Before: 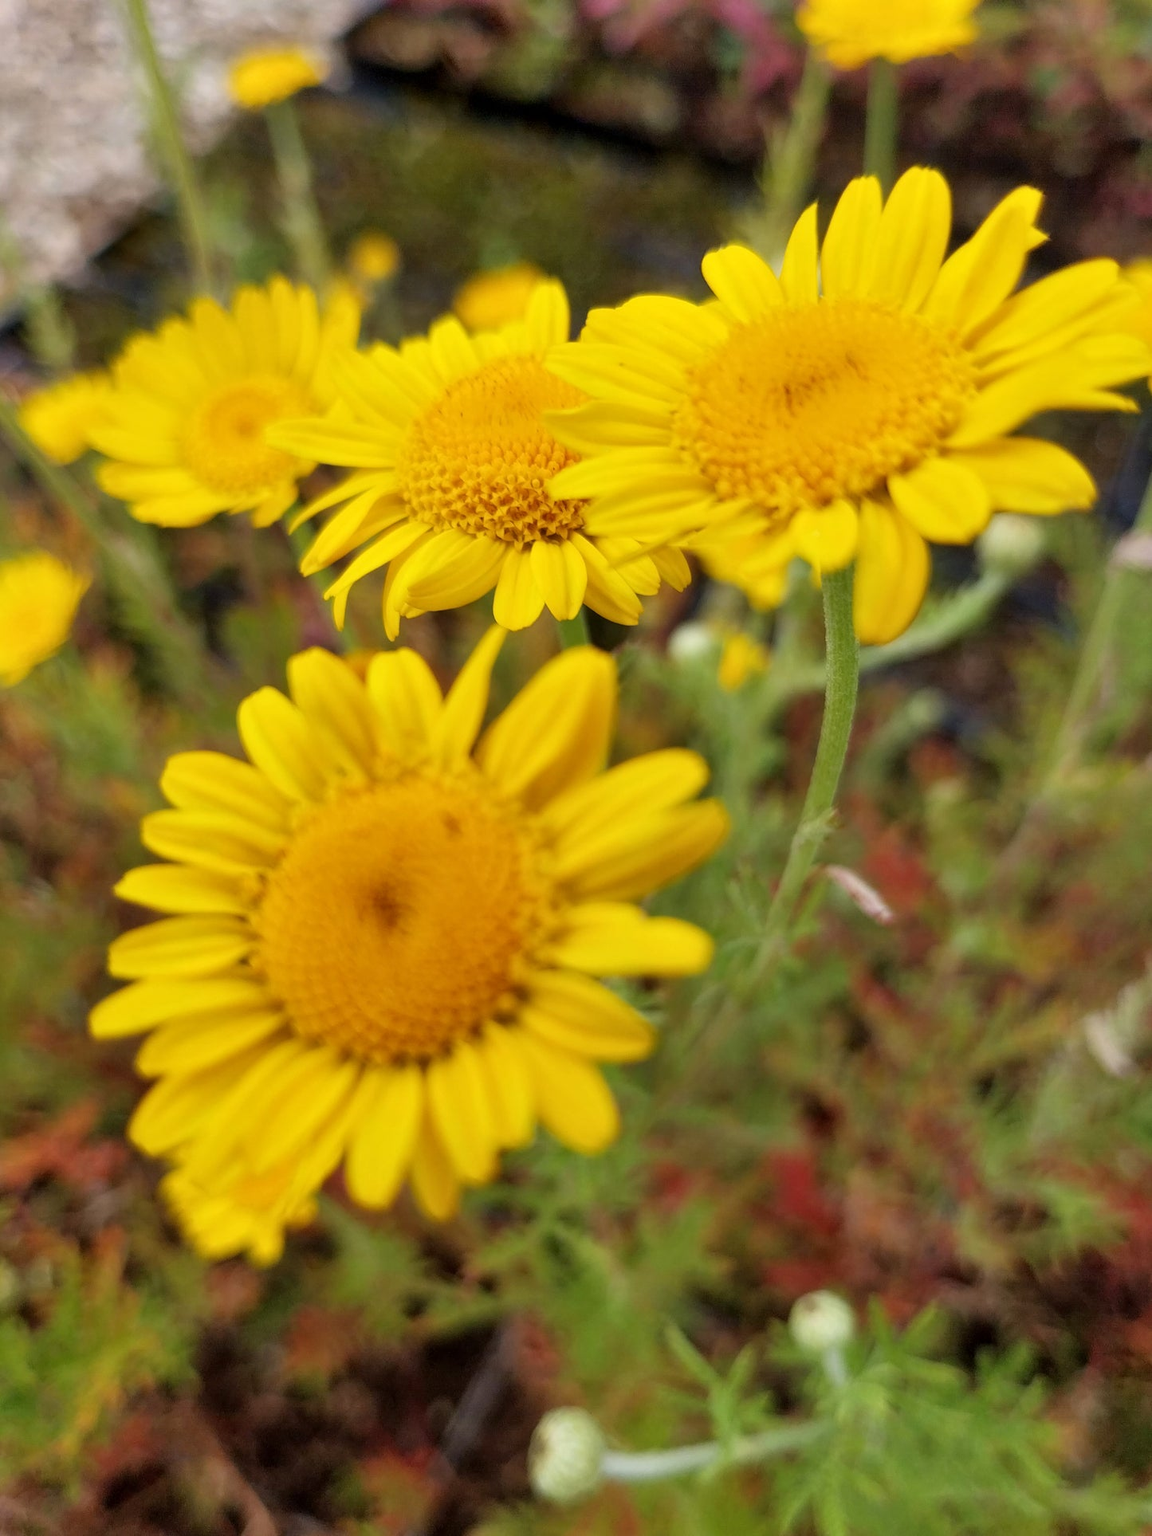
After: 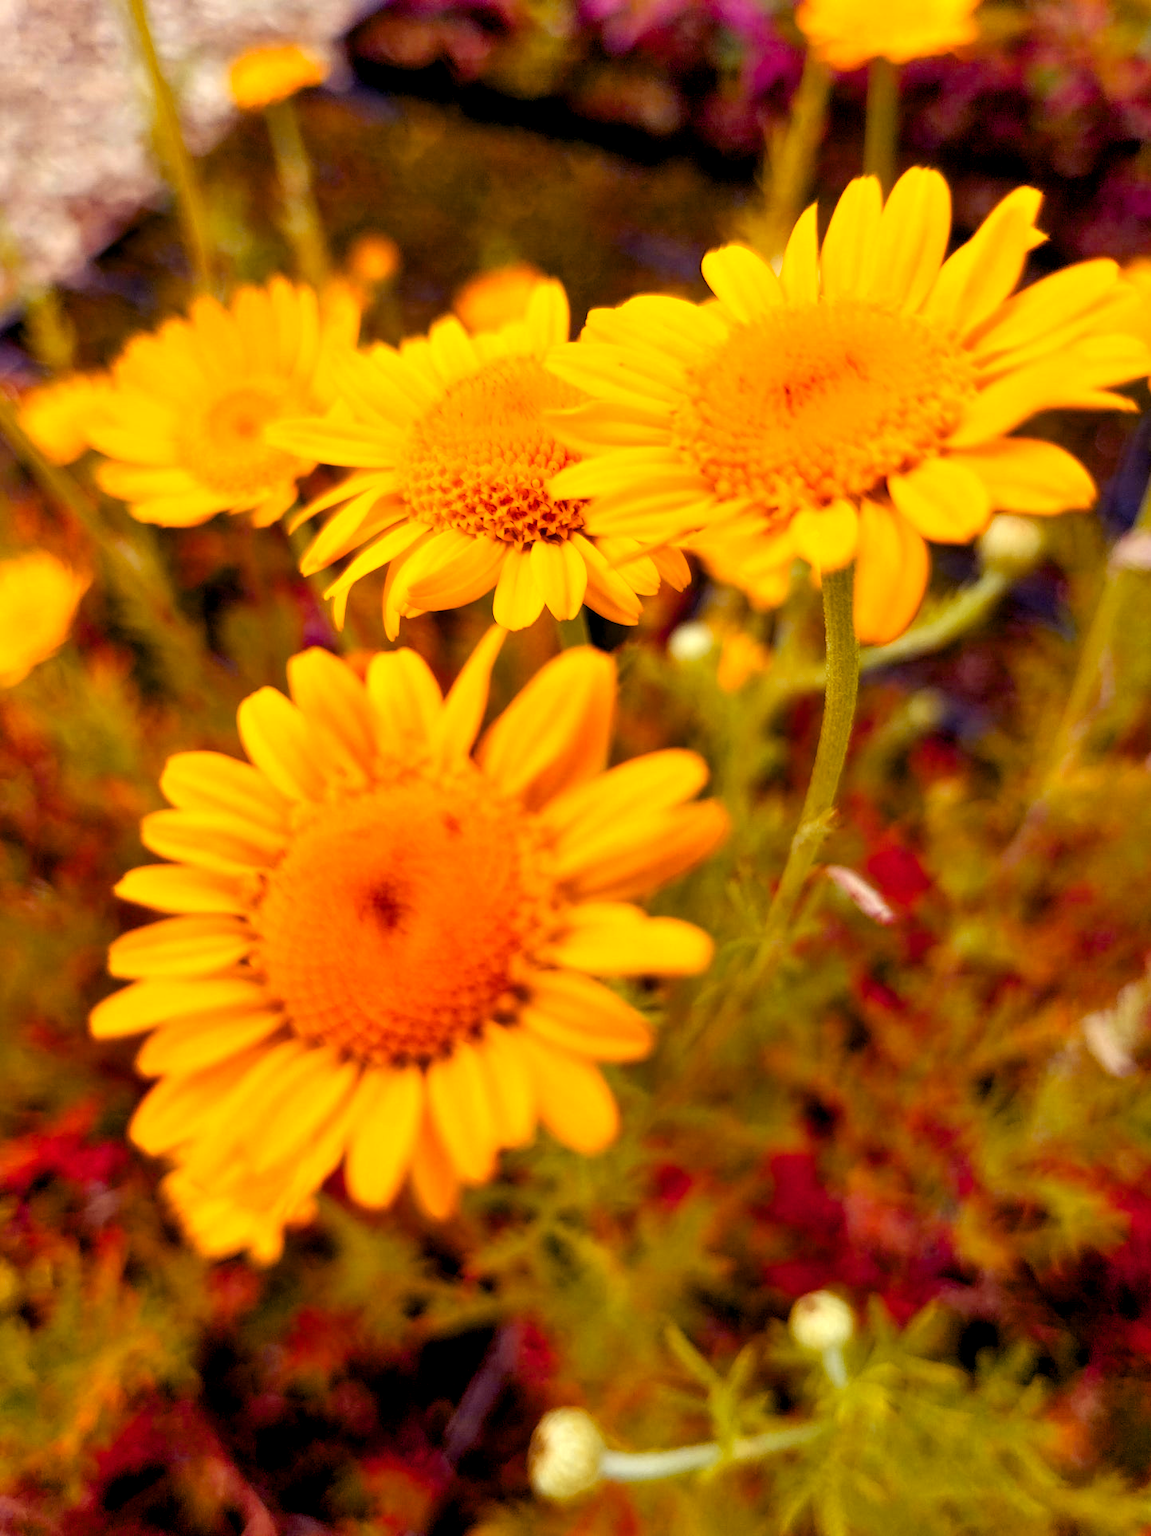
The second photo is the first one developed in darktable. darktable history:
color zones: curves: ch1 [(0.235, 0.558) (0.75, 0.5)]; ch2 [(0.25, 0.462) (0.749, 0.457)], mix 25.94%
color balance rgb: shadows lift › luminance -21.66%, shadows lift › chroma 8.98%, shadows lift › hue 283.37°, power › chroma 1.55%, power › hue 25.59°, highlights gain › luminance 6.08%, highlights gain › chroma 2.55%, highlights gain › hue 90°, global offset › luminance -0.87%, perceptual saturation grading › global saturation 27.49%, perceptual saturation grading › highlights -28.39%, perceptual saturation grading › mid-tones 15.22%, perceptual saturation grading › shadows 33.98%, perceptual brilliance grading › highlights 10%, perceptual brilliance grading › mid-tones 5%
